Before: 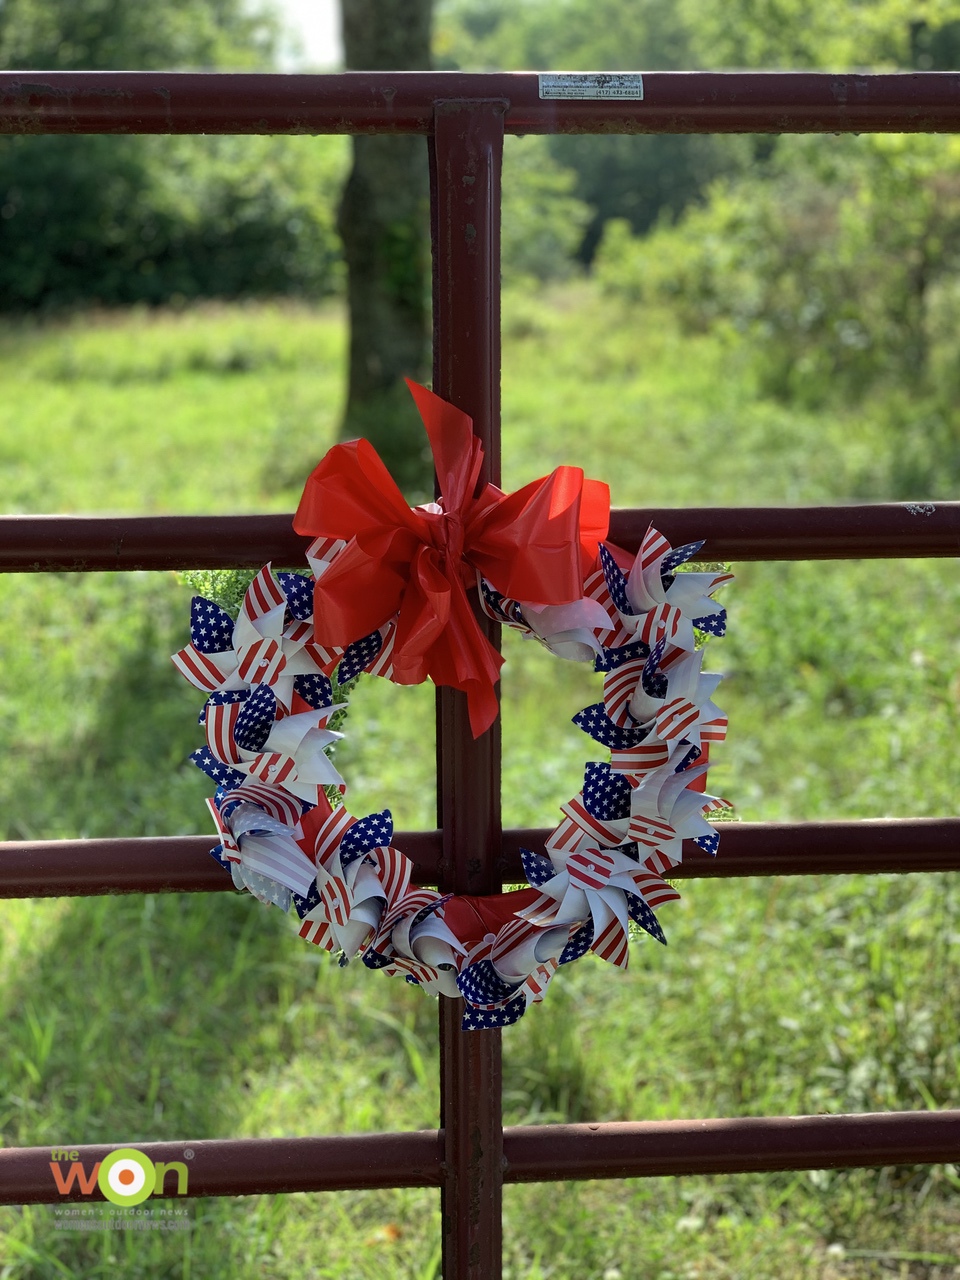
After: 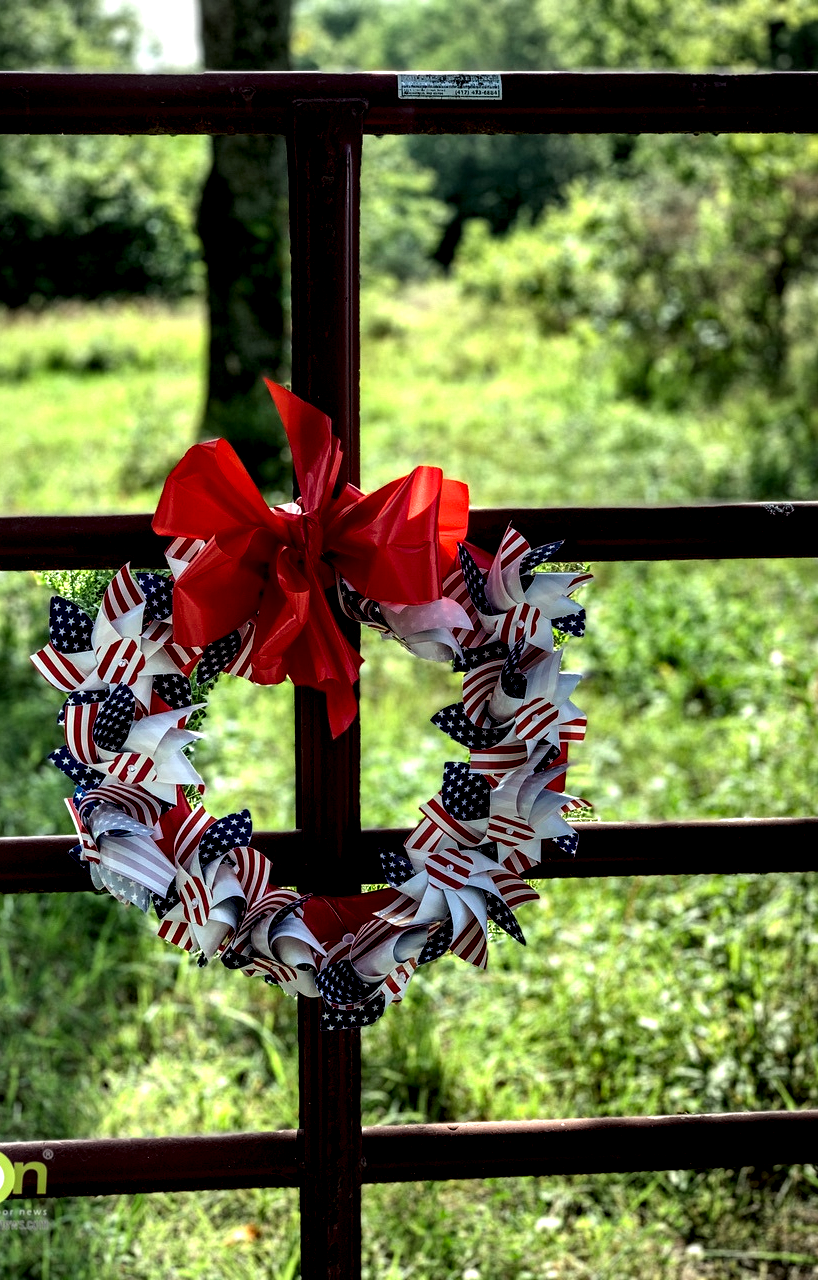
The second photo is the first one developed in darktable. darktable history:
local contrast: shadows 191%, detail 226%
crop and rotate: left 14.754%
vignetting: fall-off start 67.4%, fall-off radius 67.26%, brightness -0.305, saturation -0.067, automatic ratio true, dithering 16-bit output
exposure: exposure 0.2 EV, compensate highlight preservation false
